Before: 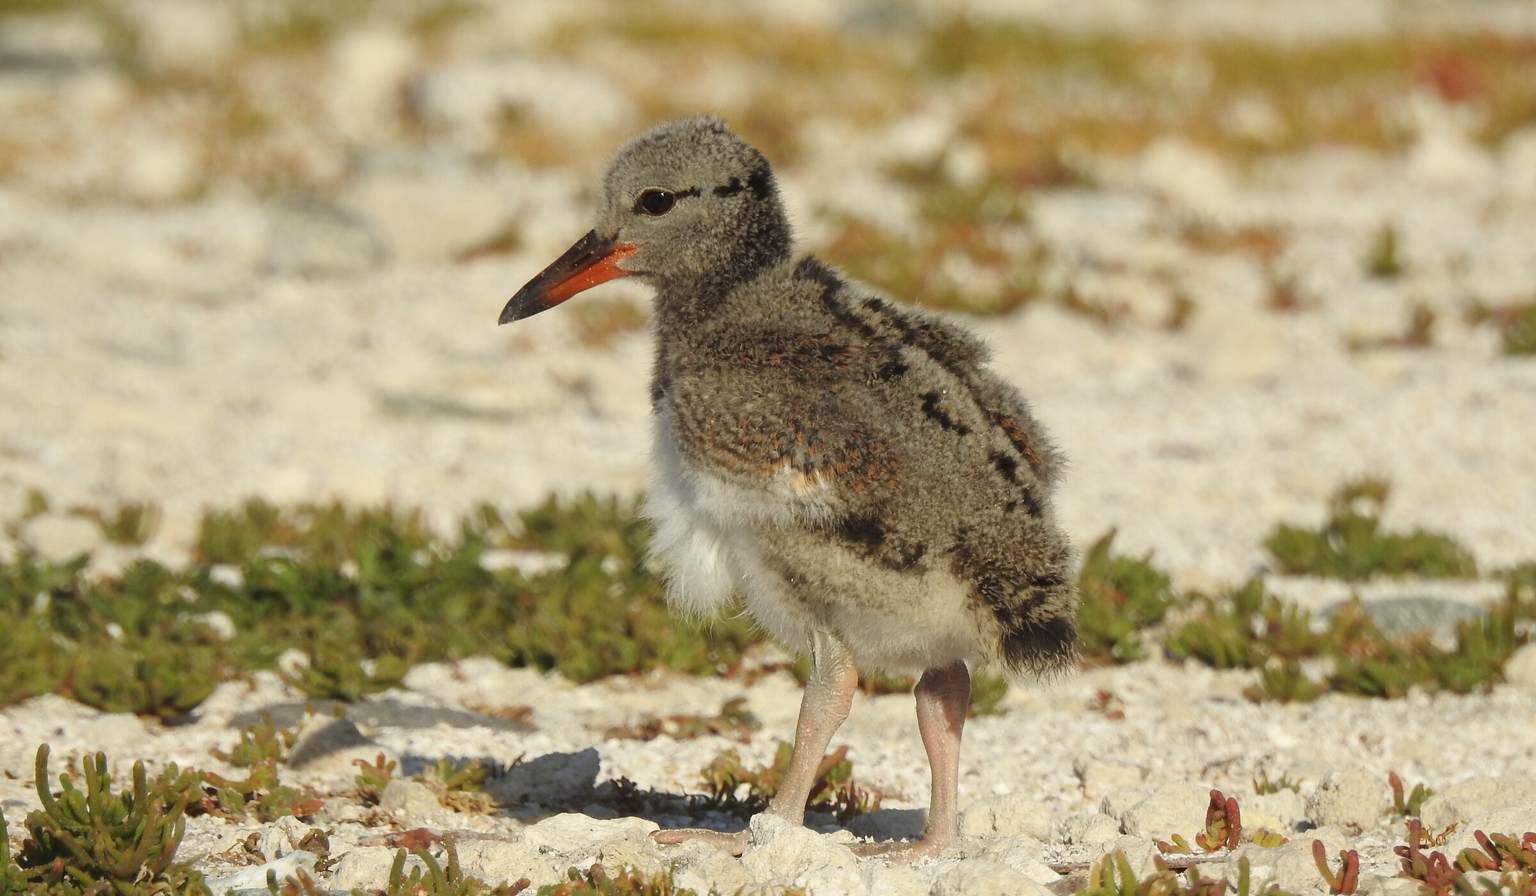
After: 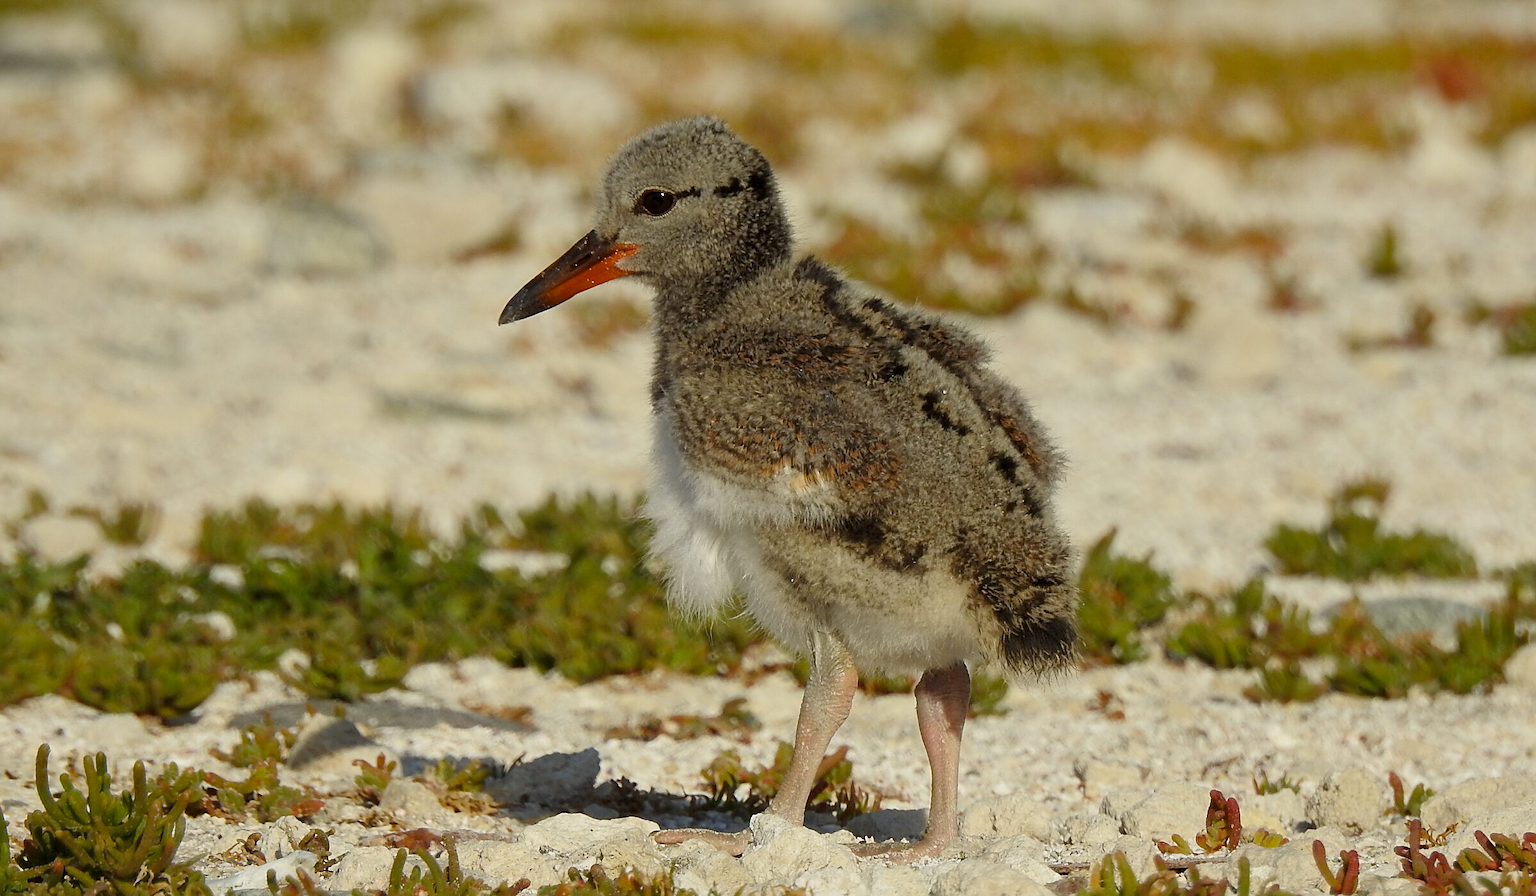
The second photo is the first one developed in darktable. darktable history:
color balance rgb: perceptual saturation grading › global saturation 8.89%, saturation formula JzAzBz (2021)
exposure: black level correction 0.006, exposure -0.226 EV, compensate highlight preservation false
sharpen: on, module defaults
shadows and highlights: shadows 37.27, highlights -28.18, soften with gaussian
